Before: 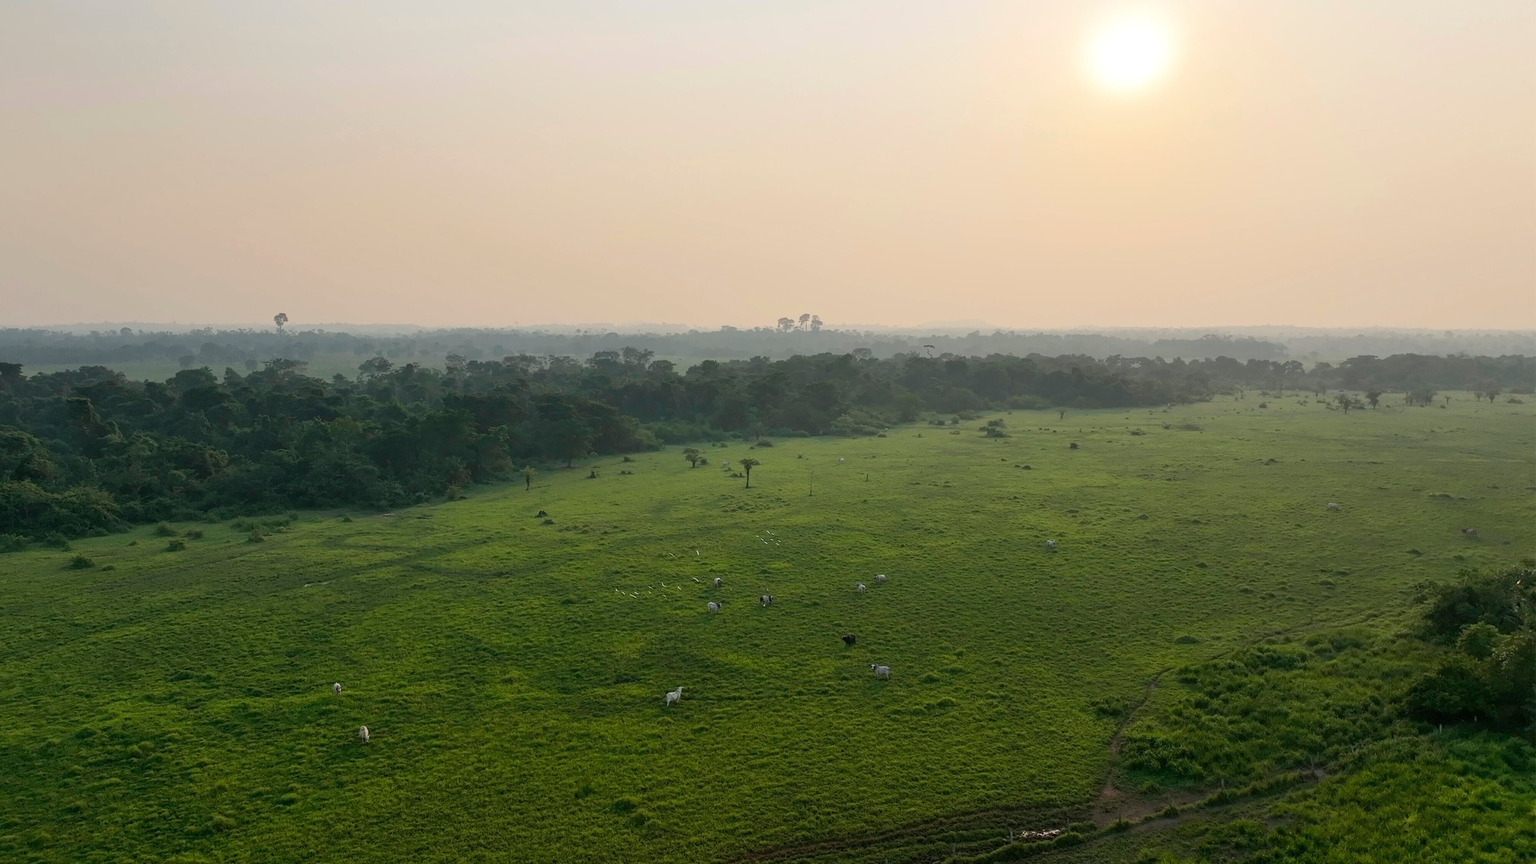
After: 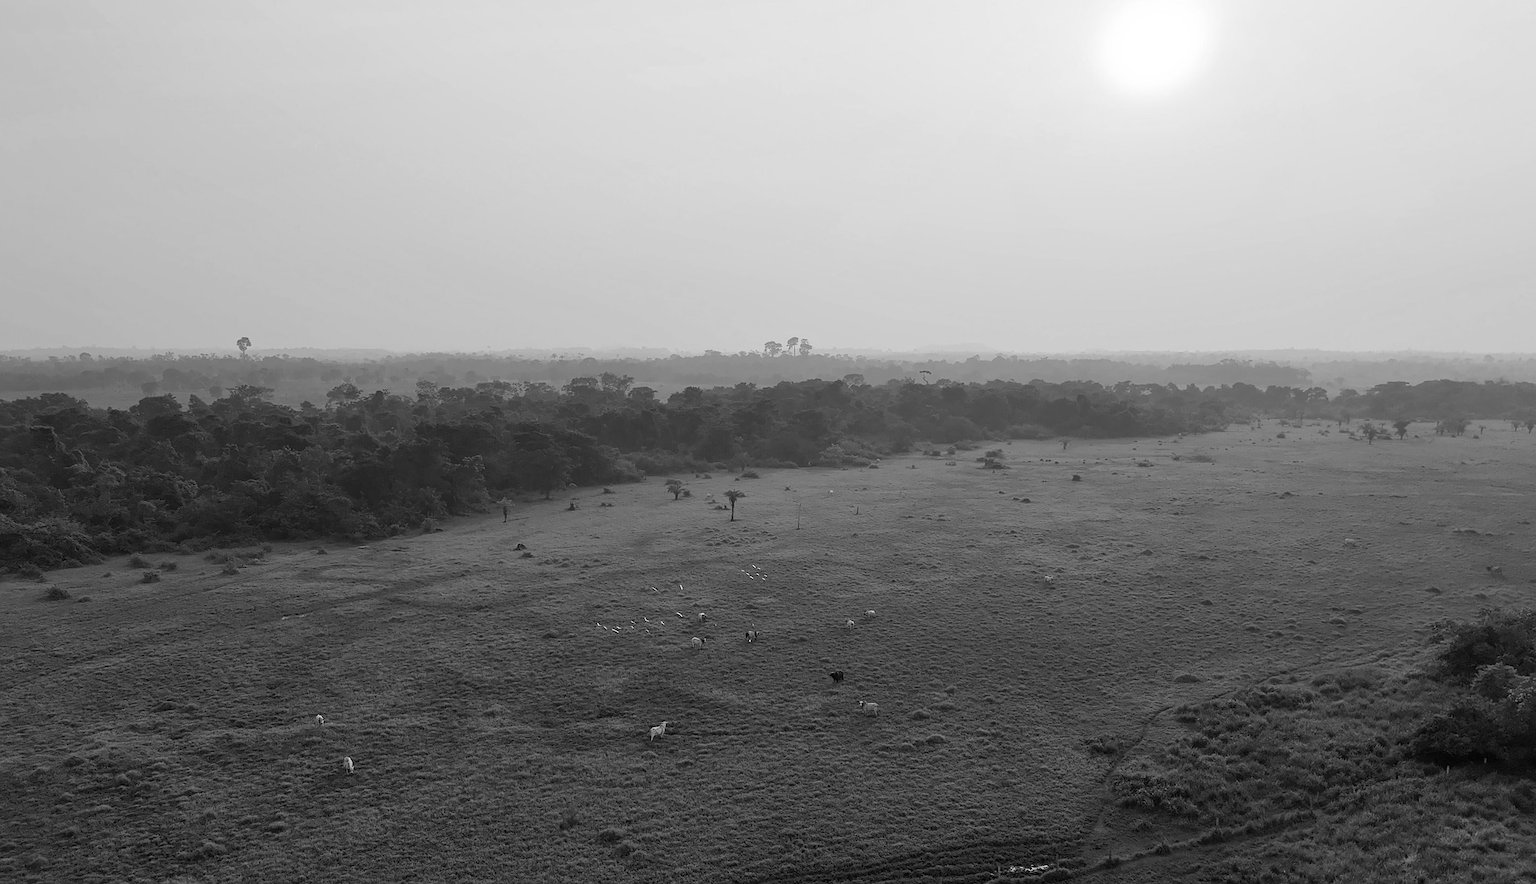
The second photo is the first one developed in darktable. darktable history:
monochrome: on, module defaults
rotate and perspective: rotation 0.074°, lens shift (vertical) 0.096, lens shift (horizontal) -0.041, crop left 0.043, crop right 0.952, crop top 0.024, crop bottom 0.979
sharpen: on, module defaults
